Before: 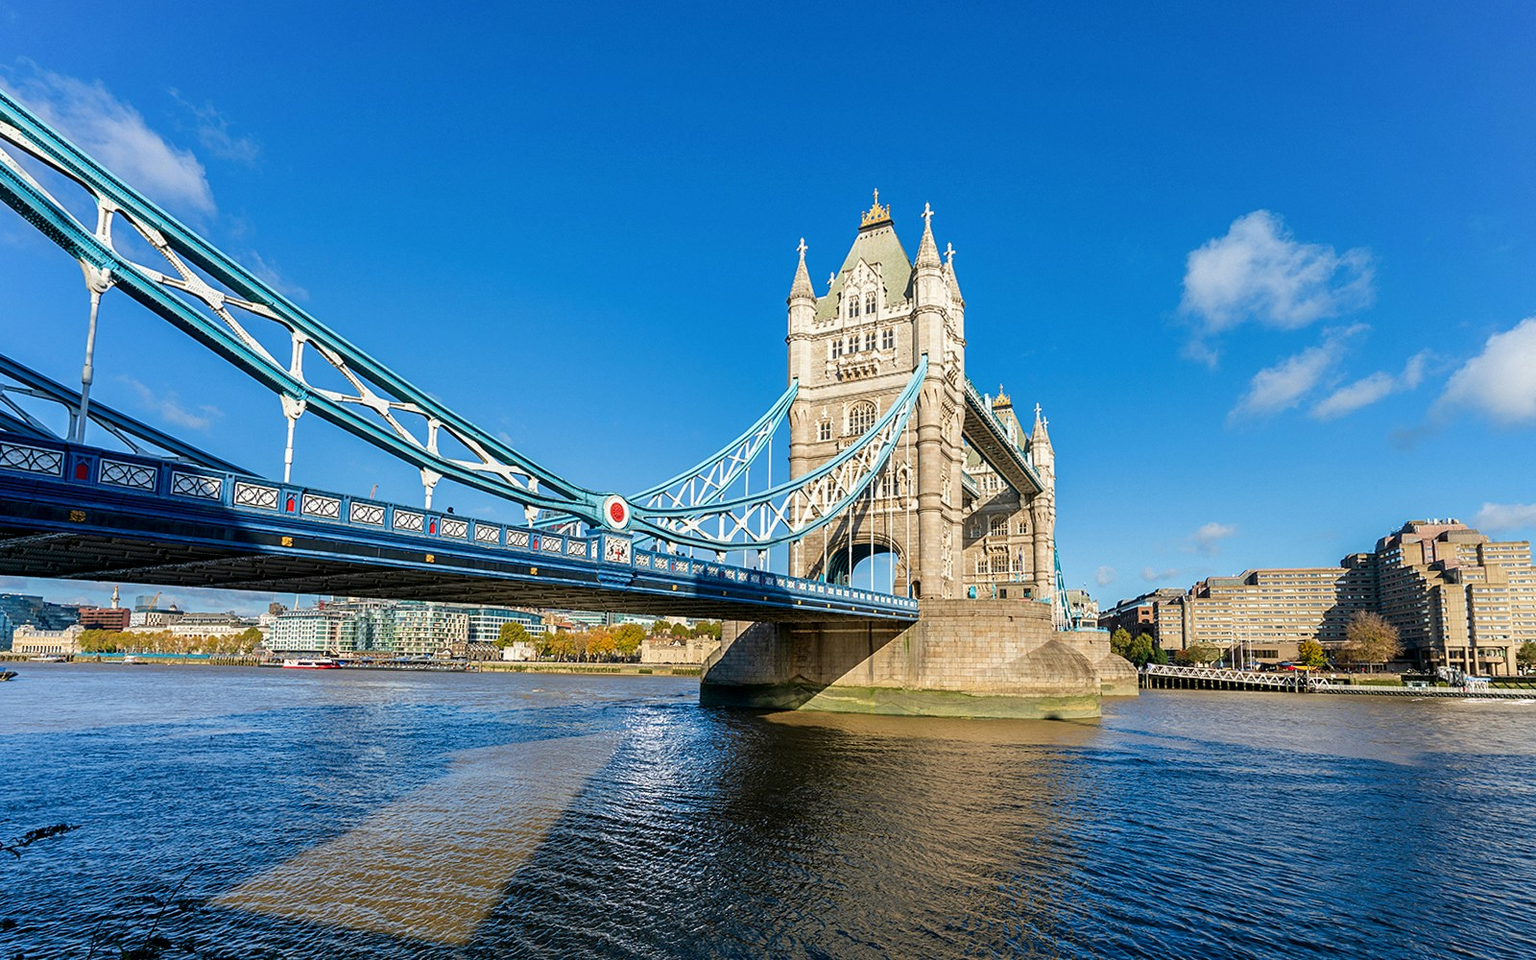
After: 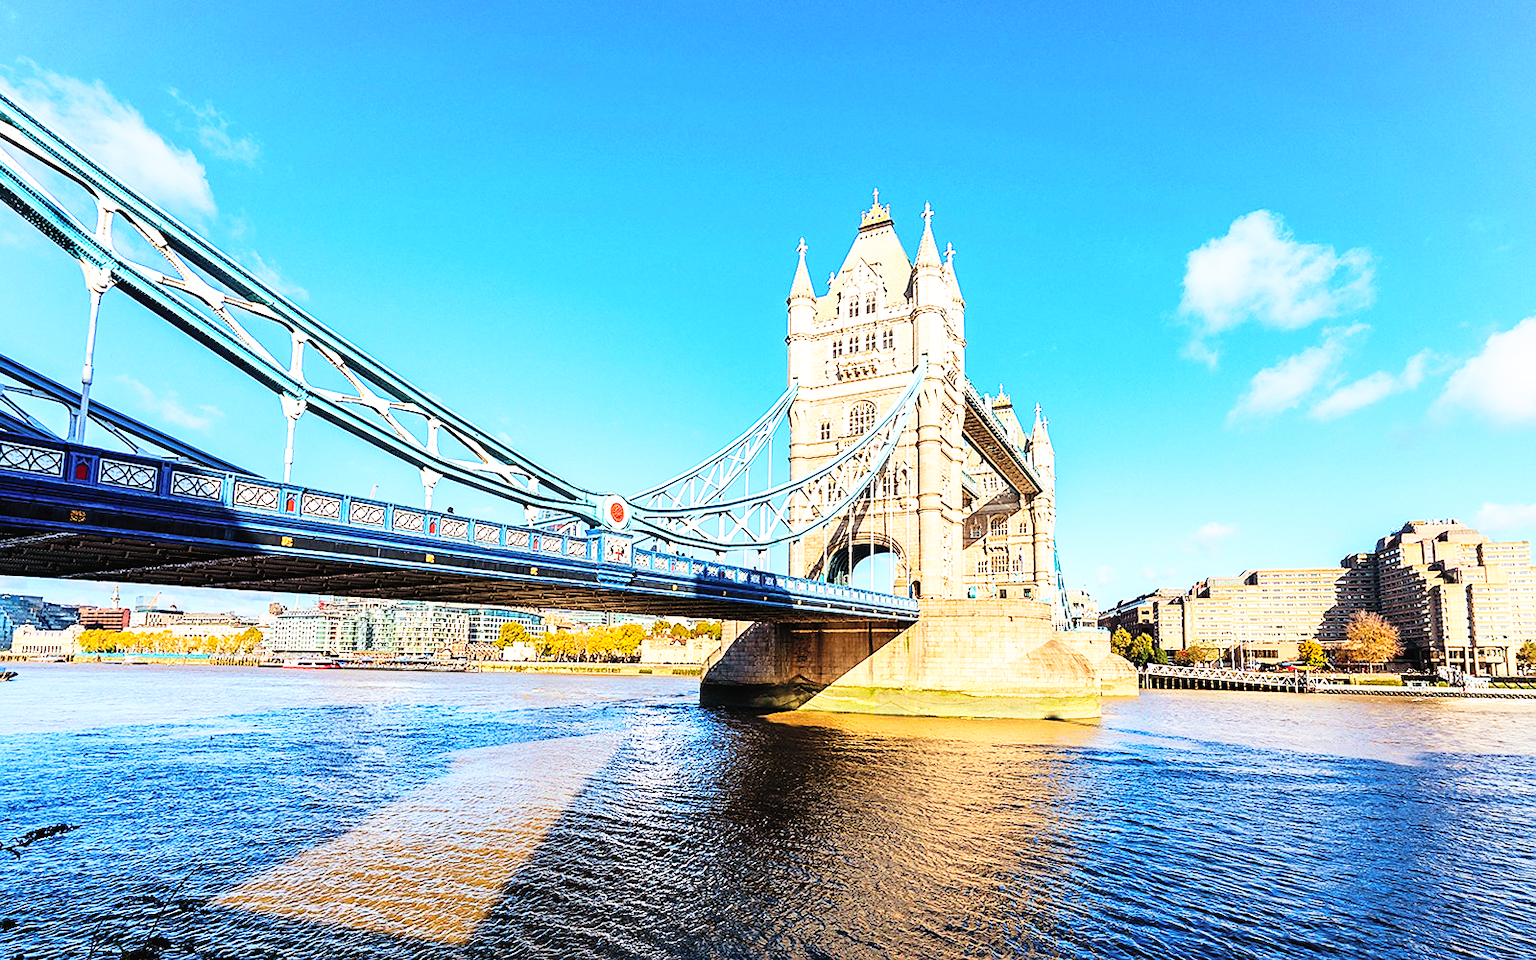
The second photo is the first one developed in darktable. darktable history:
sharpen: radius 1.041, threshold 0.975
color balance rgb: shadows lift › chroma 4.552%, shadows lift › hue 24.06°, power › luminance -3.538%, power › chroma 0.563%, power › hue 40.04°, perceptual saturation grading › global saturation 0.167%, global vibrance 20%
contrast brightness saturation: contrast 0.14, brightness 0.227
base curve: curves: ch0 [(0, 0) (0.007, 0.004) (0.027, 0.03) (0.046, 0.07) (0.207, 0.54) (0.442, 0.872) (0.673, 0.972) (1, 1)], preserve colors none
